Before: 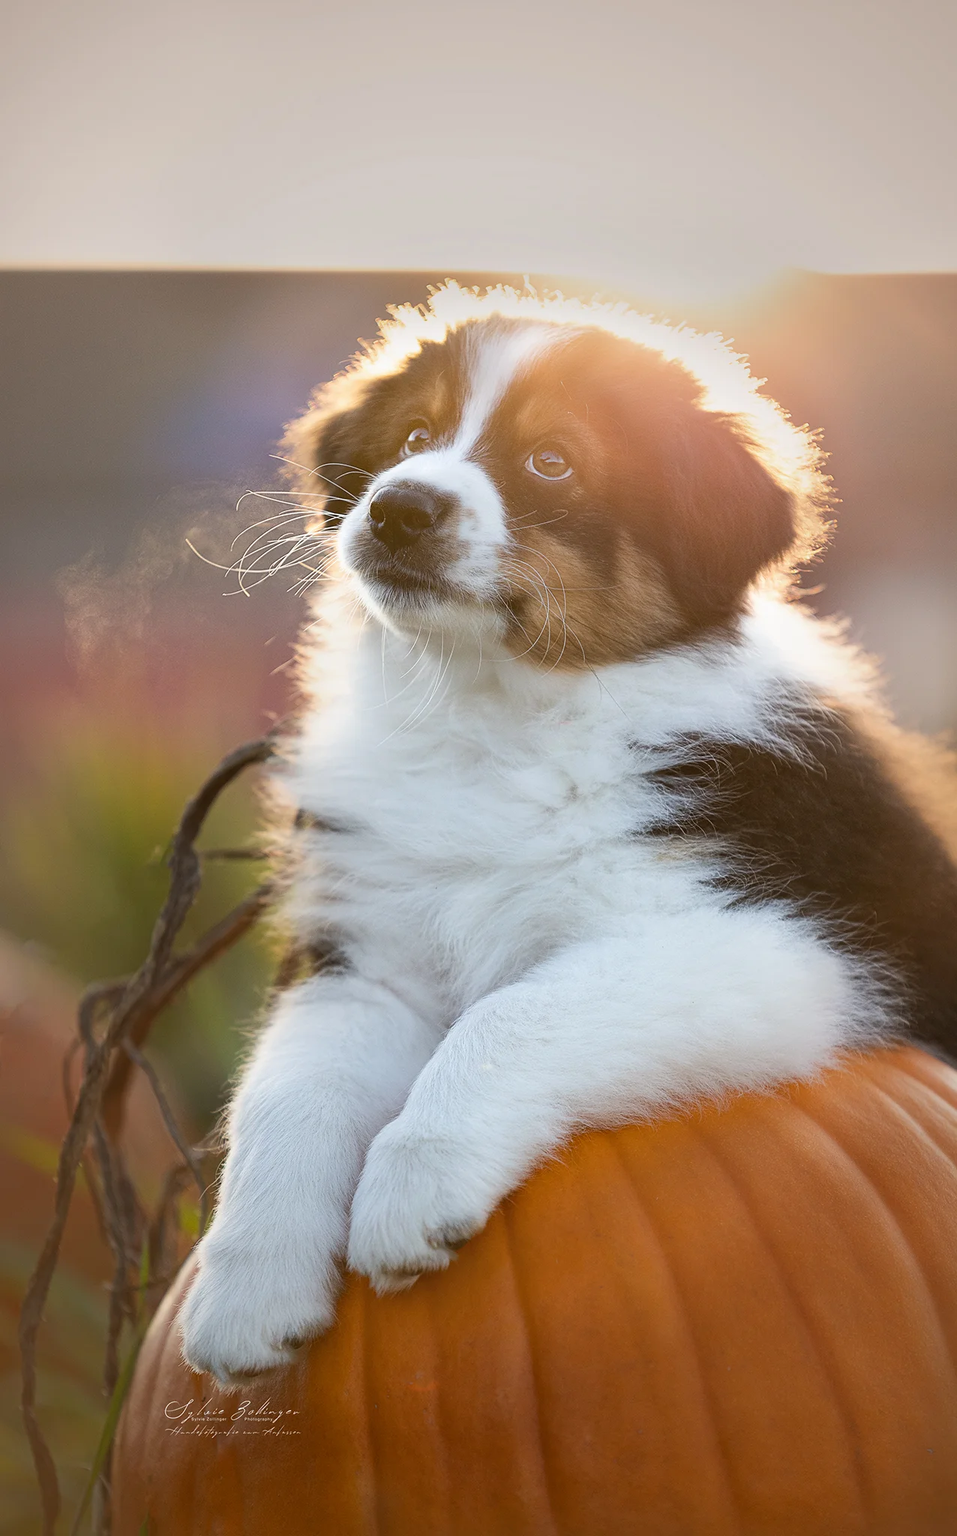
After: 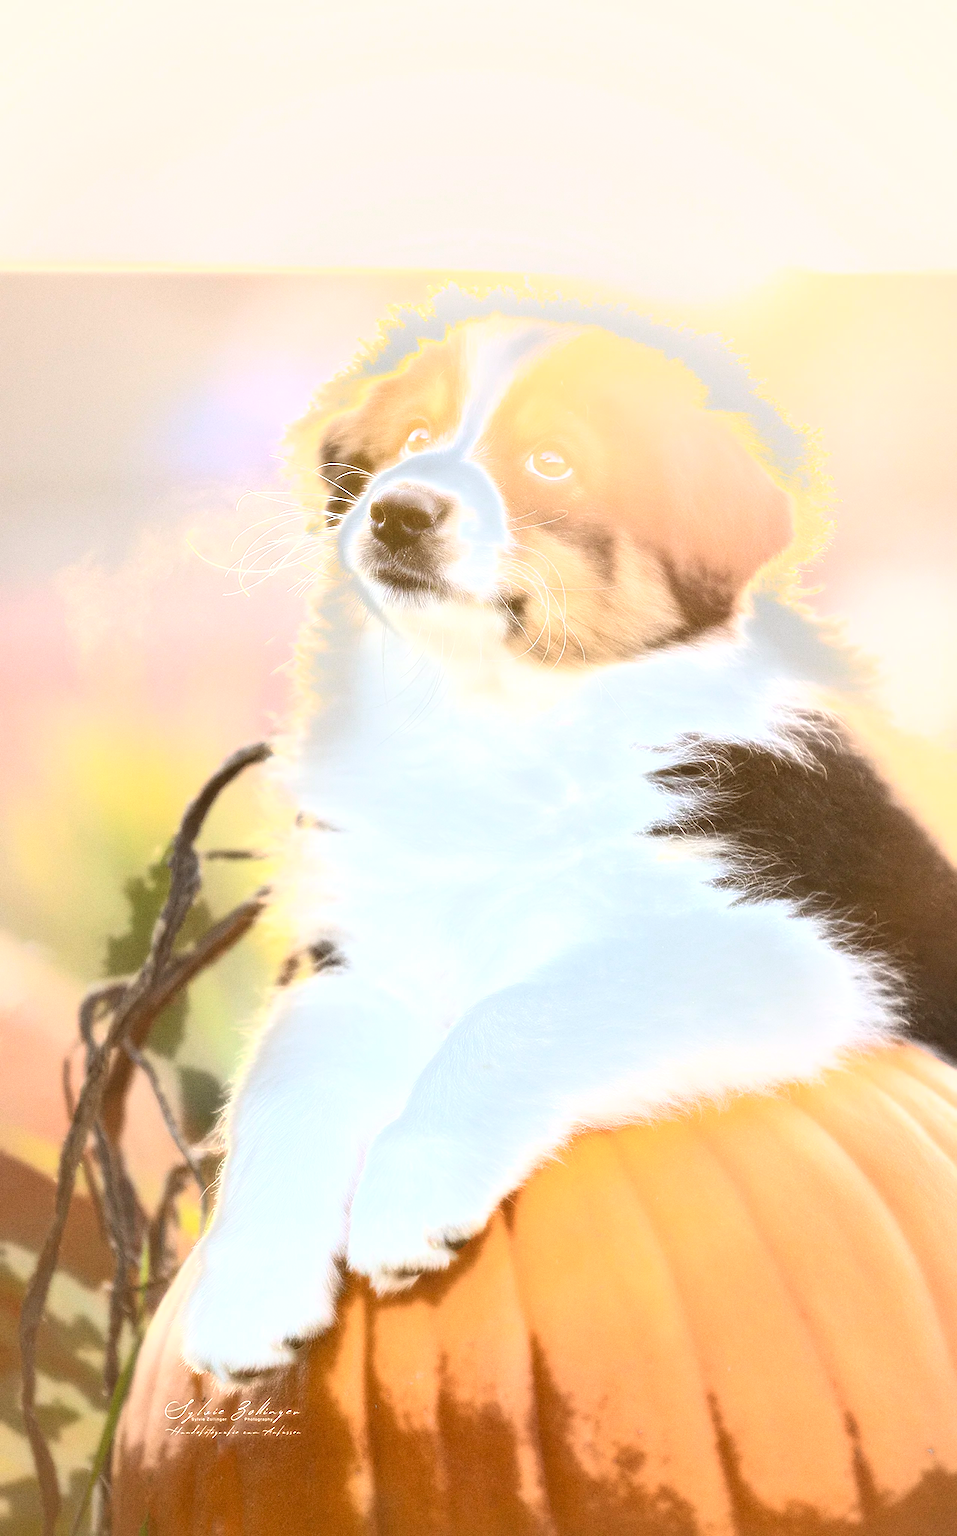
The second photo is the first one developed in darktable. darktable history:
exposure: black level correction 0, exposure 1.198 EV, compensate exposure bias true, compensate highlight preservation false
bloom: size 0%, threshold 54.82%, strength 8.31%
sharpen: on, module defaults
grain: coarseness 0.09 ISO
